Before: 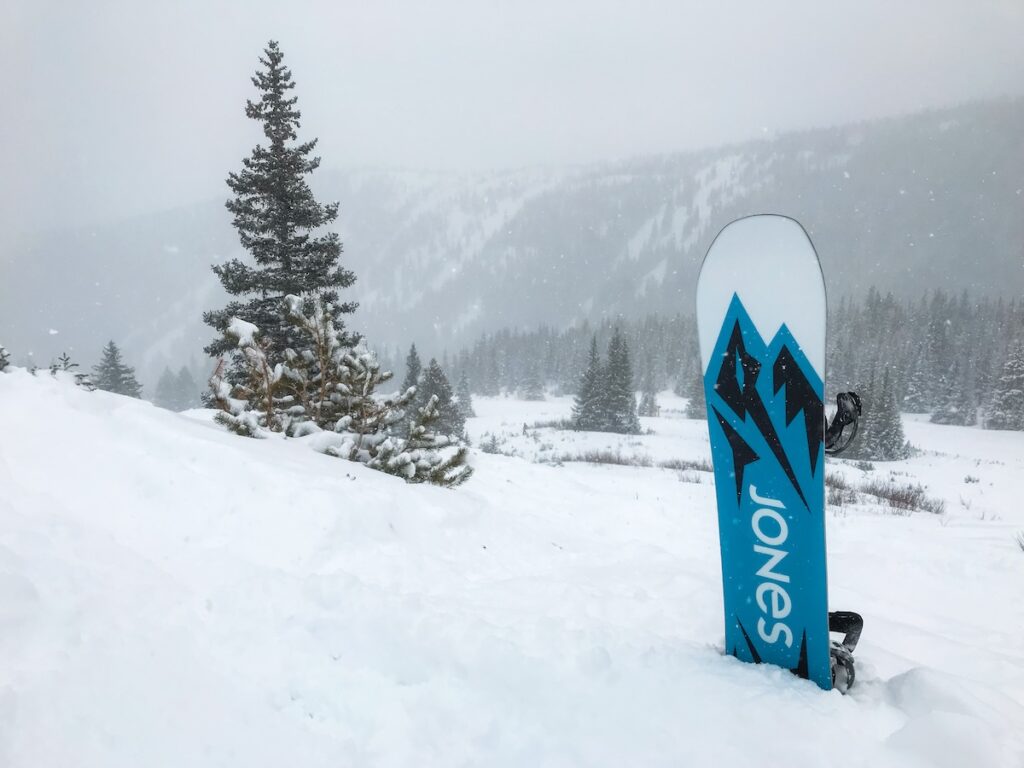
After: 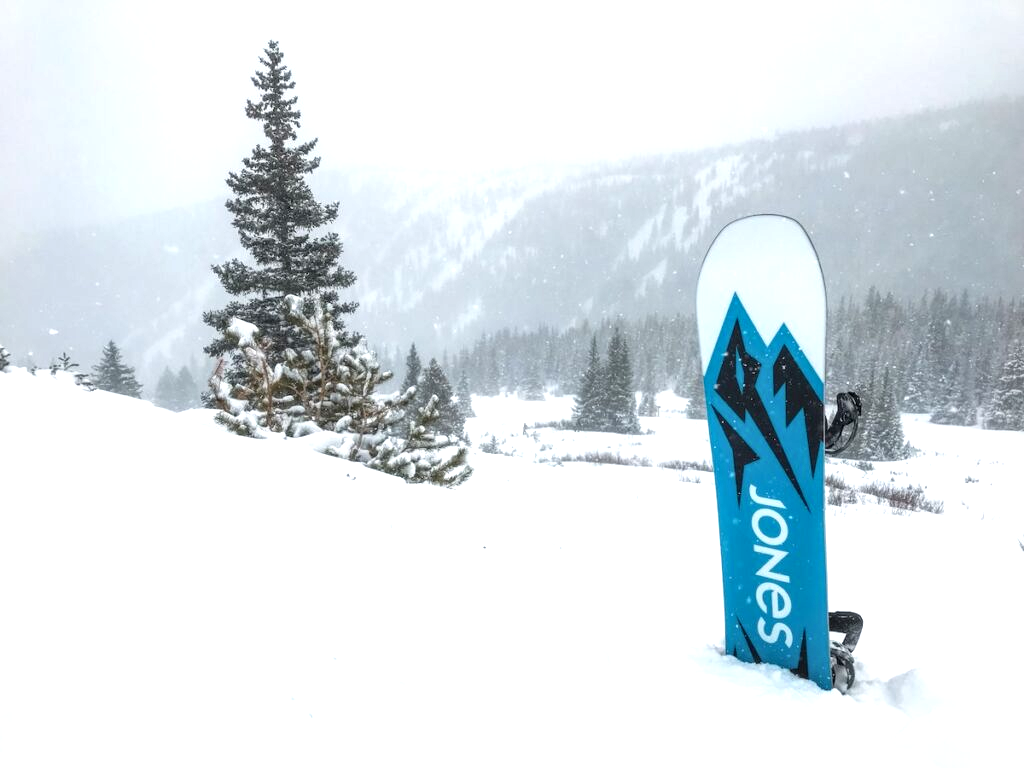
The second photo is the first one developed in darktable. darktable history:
local contrast: detail 130%
exposure: exposure 0.605 EV, compensate highlight preservation false
